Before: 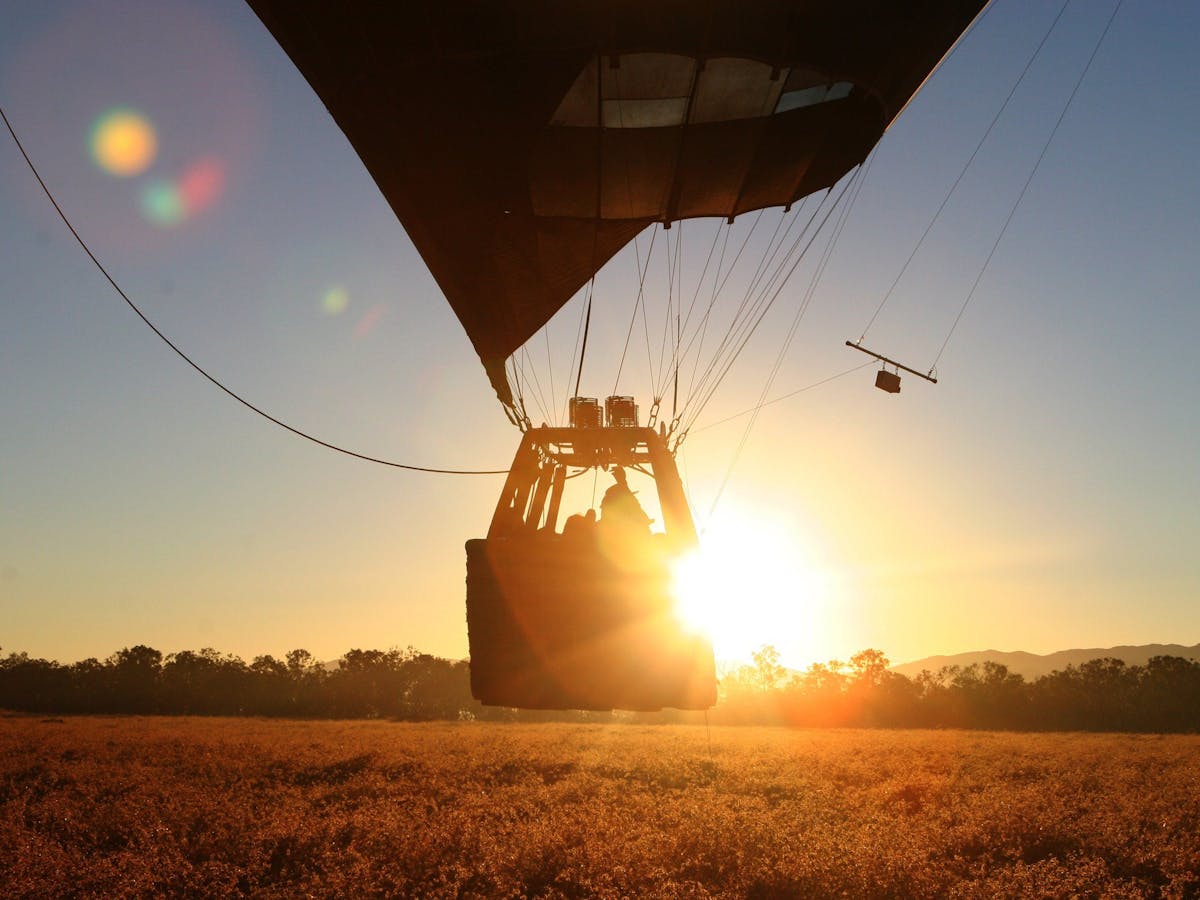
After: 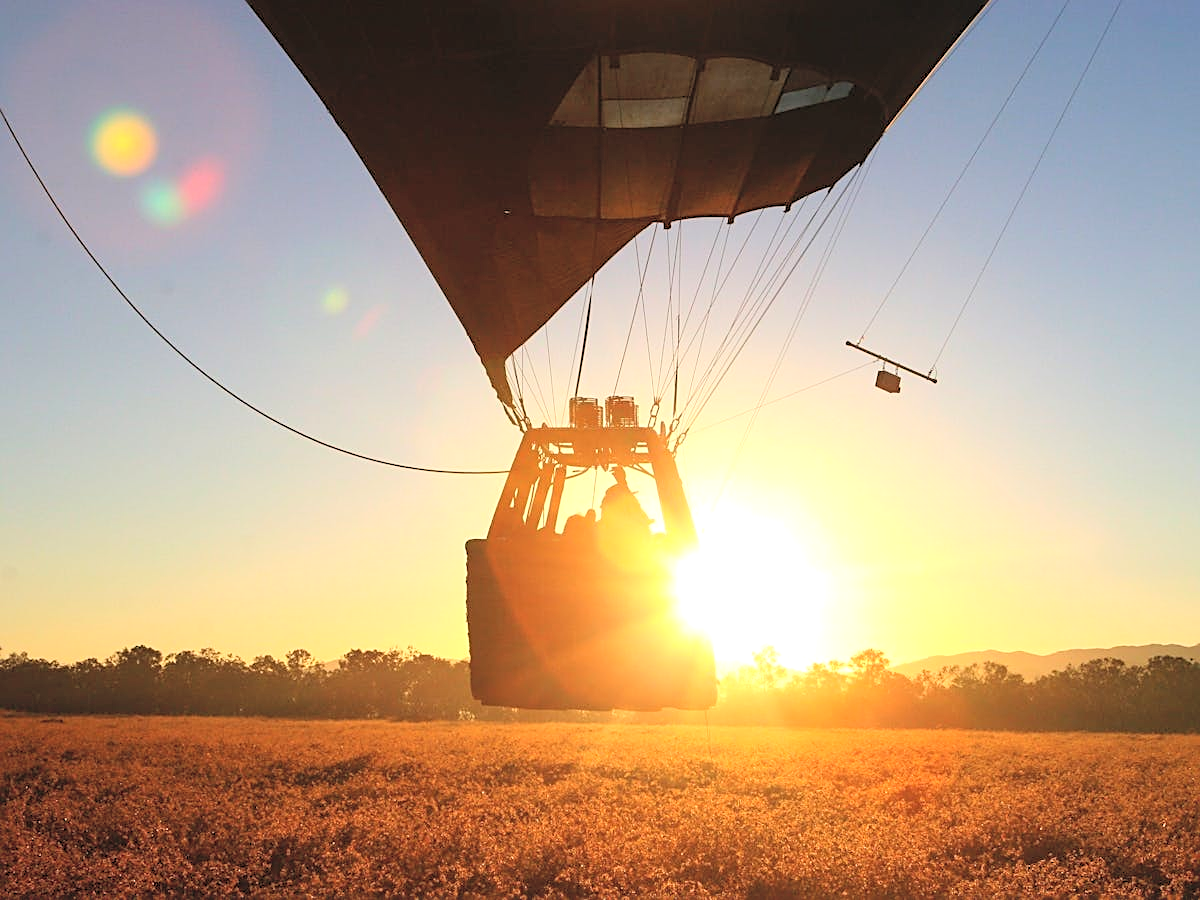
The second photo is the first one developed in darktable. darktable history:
tone equalizer: on, module defaults
contrast brightness saturation: contrast 0.105, brightness 0.309, saturation 0.137
levels: levels [0, 0.476, 0.951]
sharpen: on, module defaults
